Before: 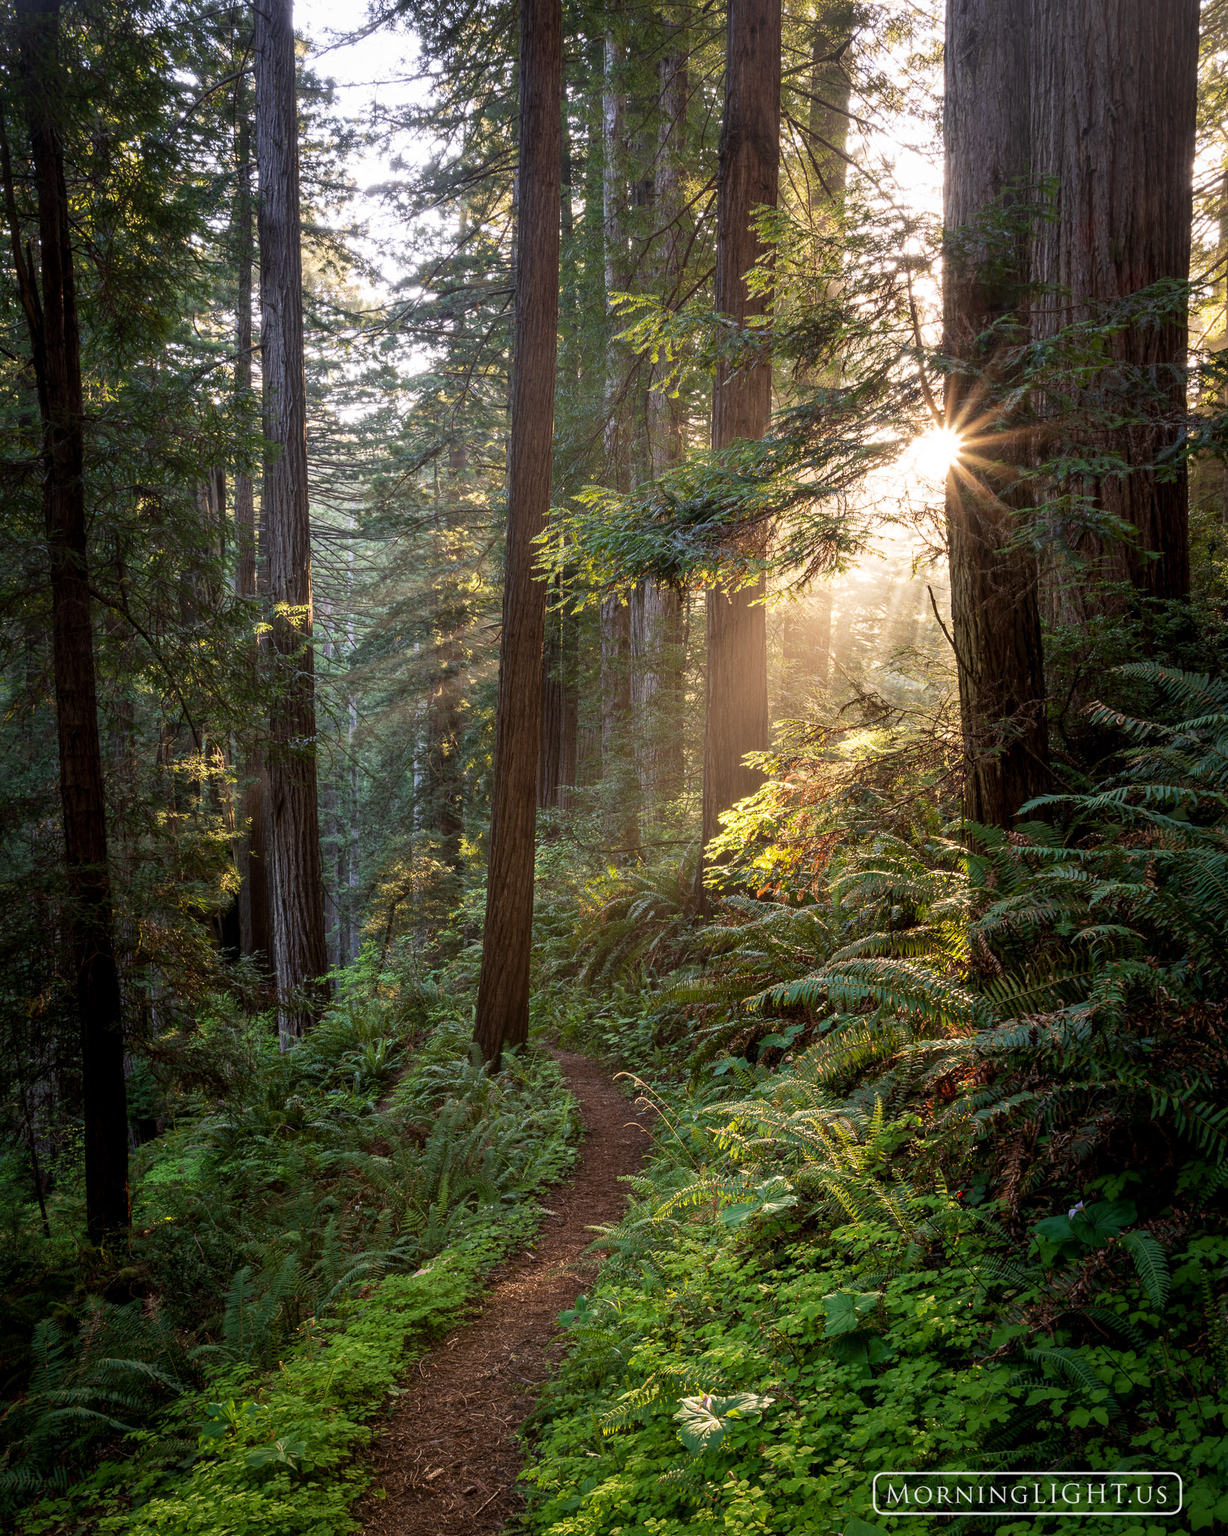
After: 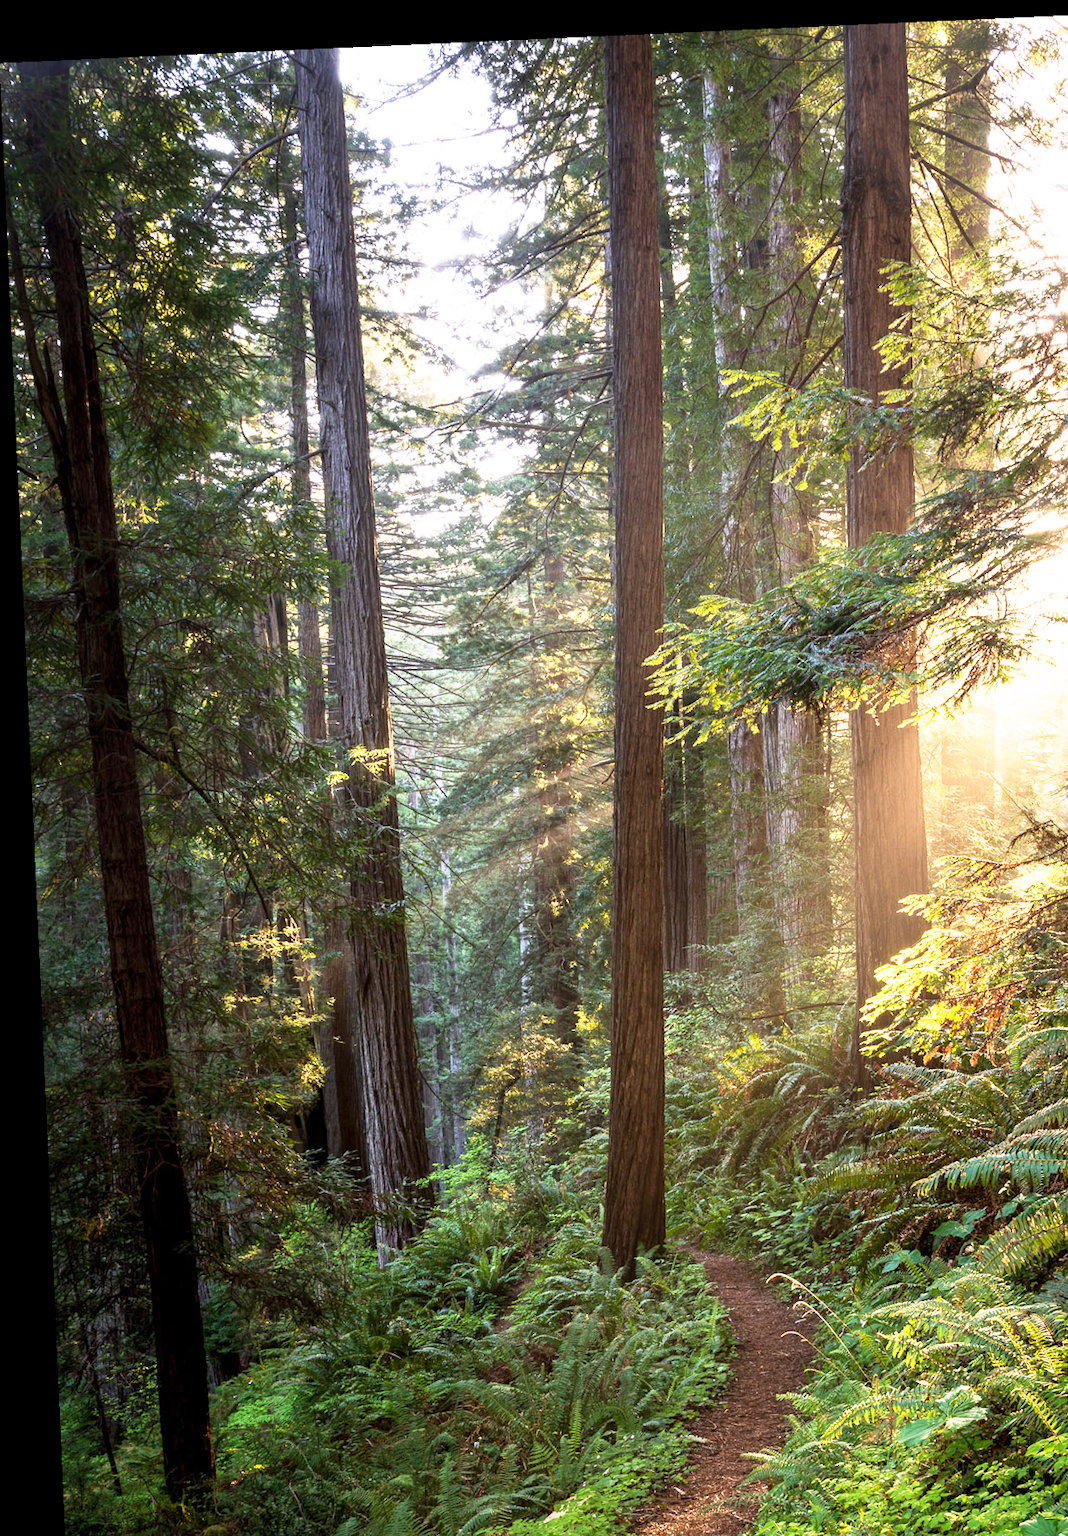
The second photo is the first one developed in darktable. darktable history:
base curve: curves: ch0 [(0, 0) (0.495, 0.917) (1, 1)], preserve colors none
crop: right 28.885%, bottom 16.626%
rotate and perspective: rotation -2.56°, automatic cropping off
